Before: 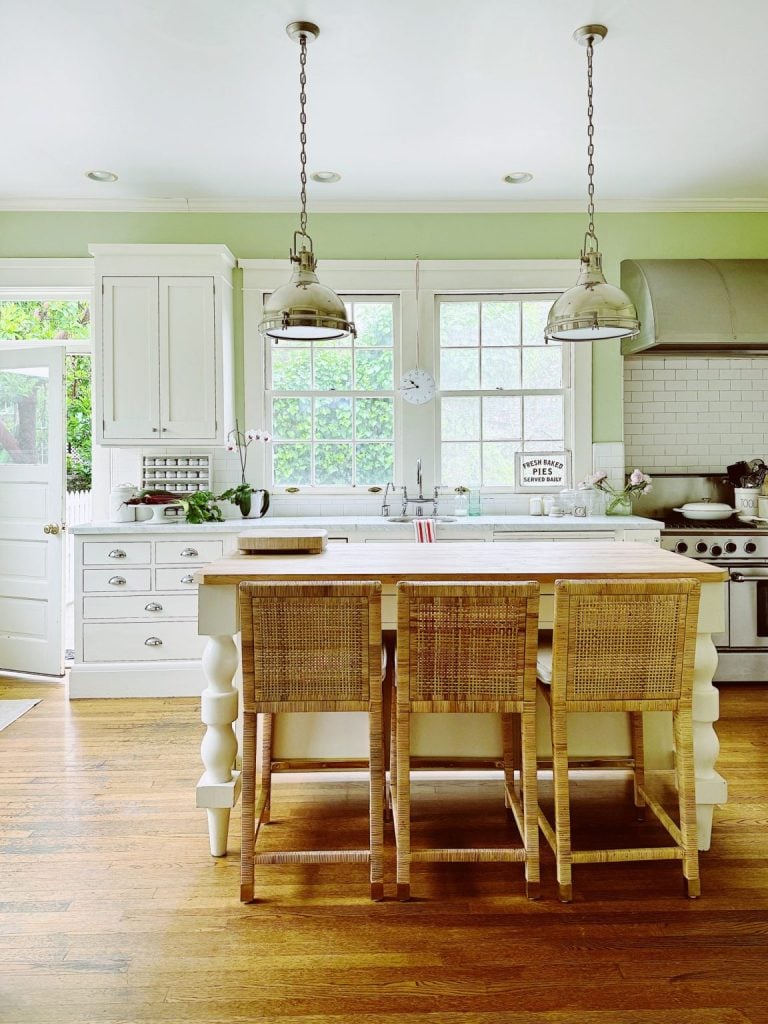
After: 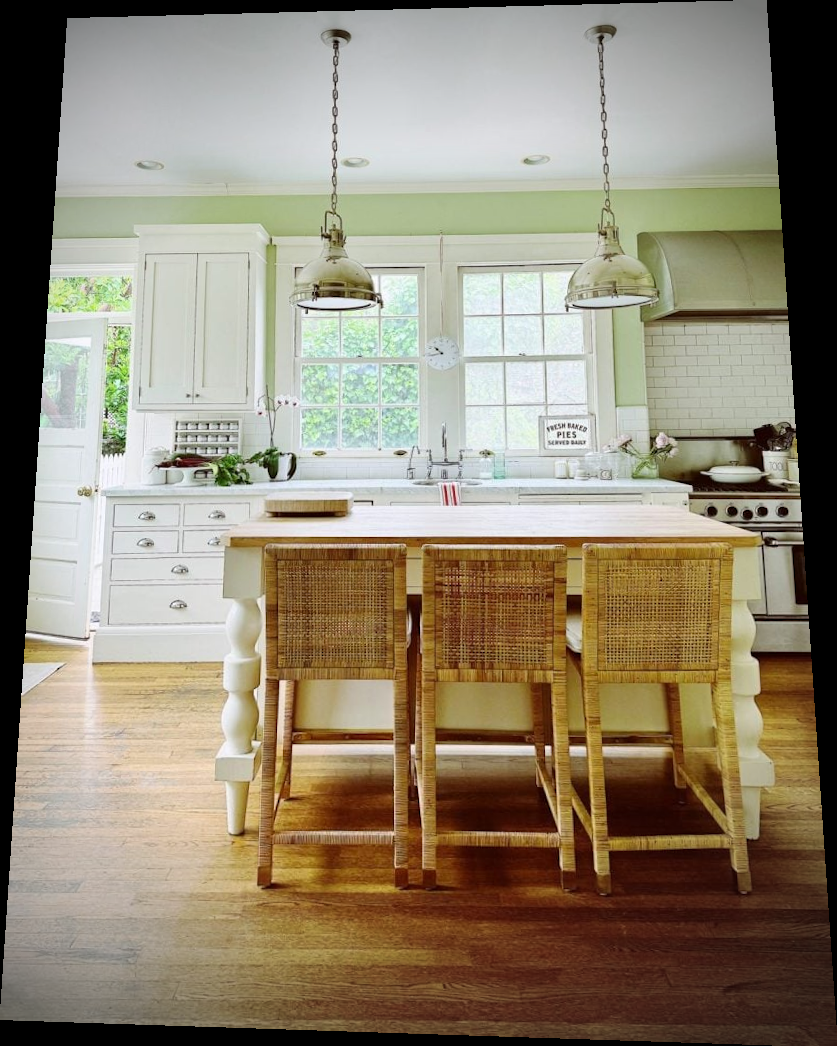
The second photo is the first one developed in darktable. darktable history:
rotate and perspective: rotation 0.128°, lens shift (vertical) -0.181, lens shift (horizontal) -0.044, shear 0.001, automatic cropping off
vignetting: fall-off start 75%, brightness -0.692, width/height ratio 1.084
